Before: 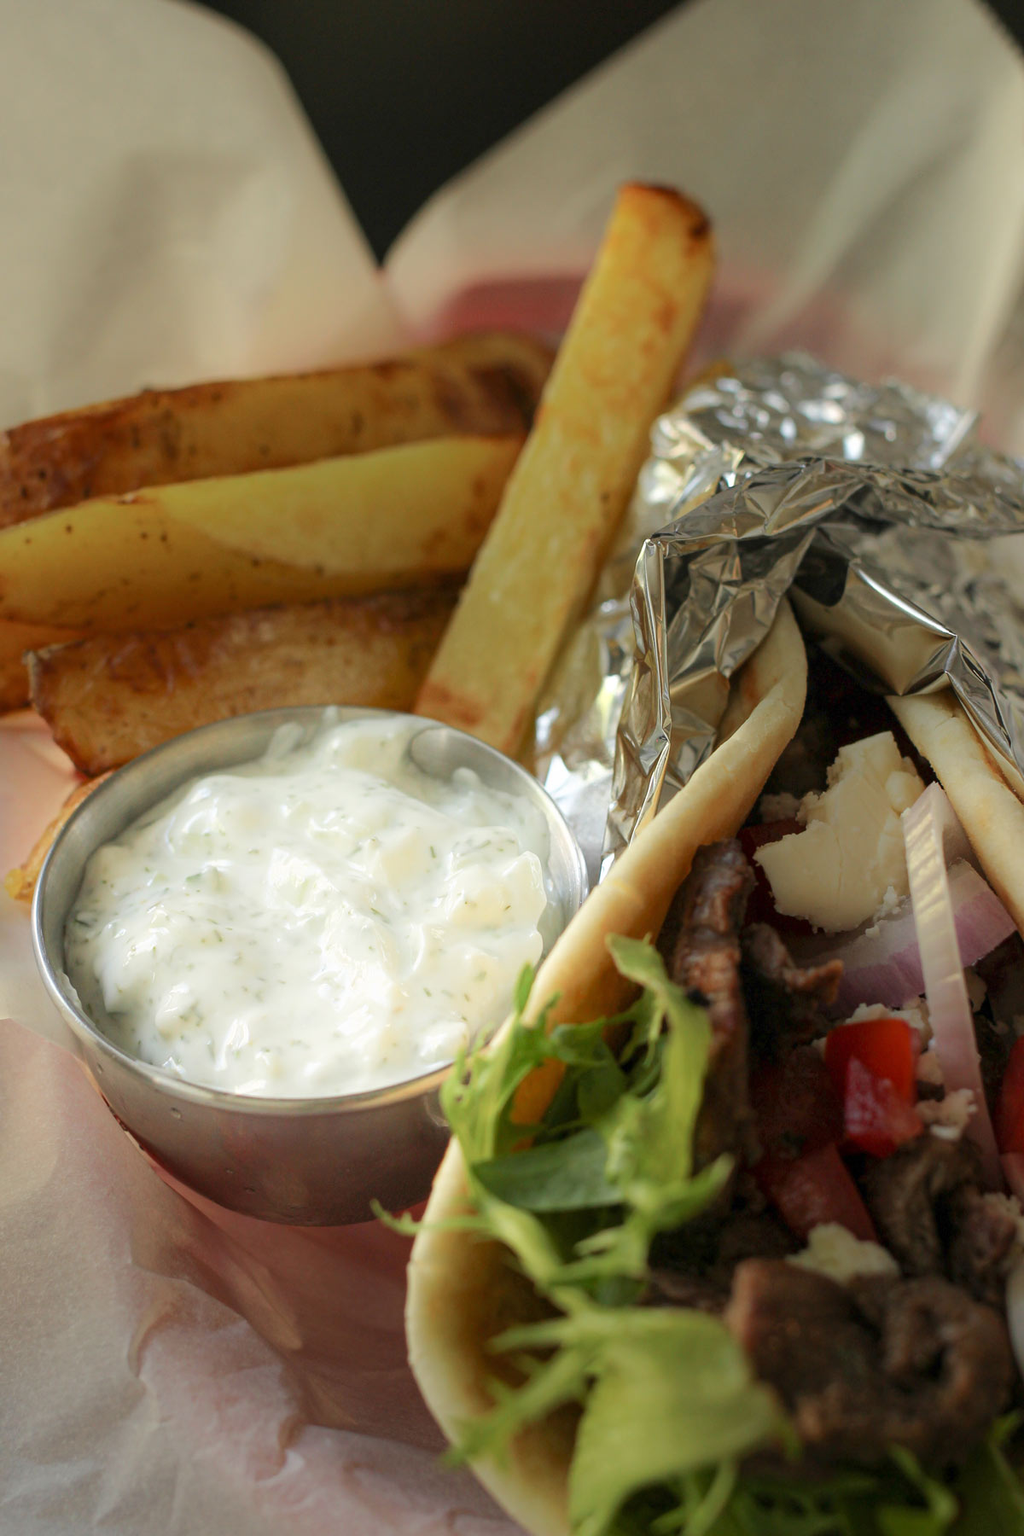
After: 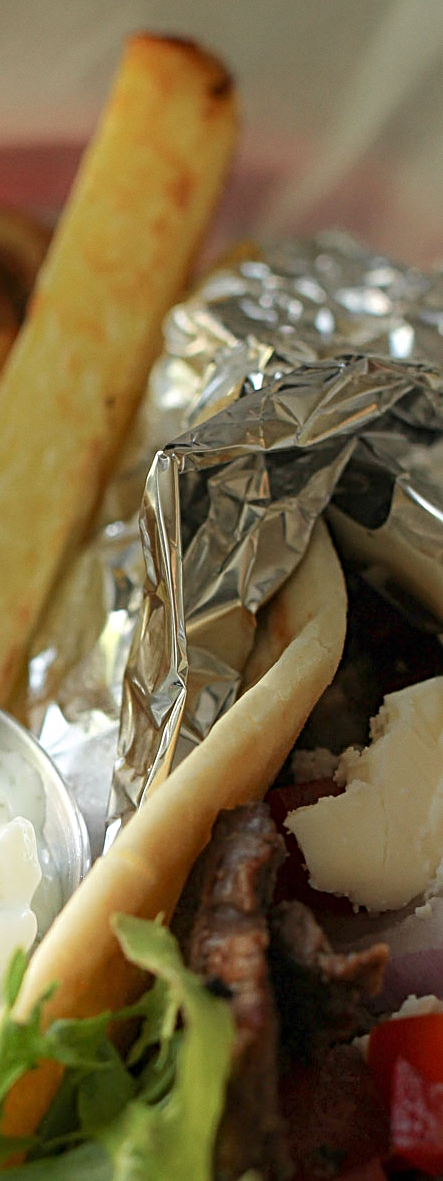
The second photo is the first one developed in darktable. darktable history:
grain: coarseness 14.57 ISO, strength 8.8%
crop and rotate: left 49.936%, top 10.094%, right 13.136%, bottom 24.256%
sharpen: radius 3.119
